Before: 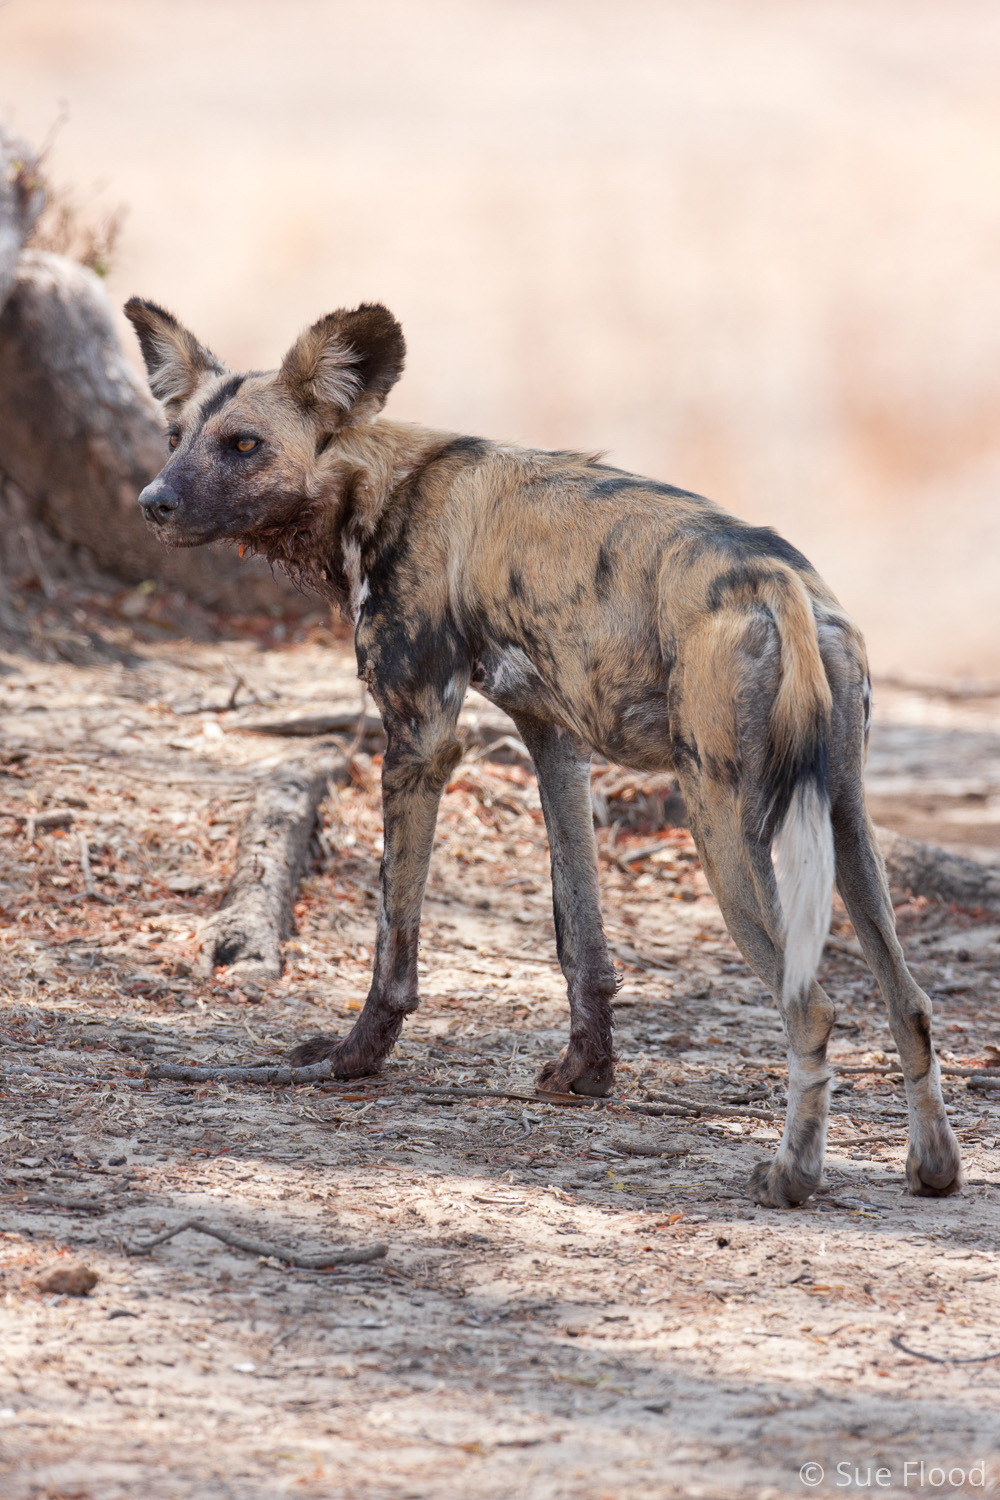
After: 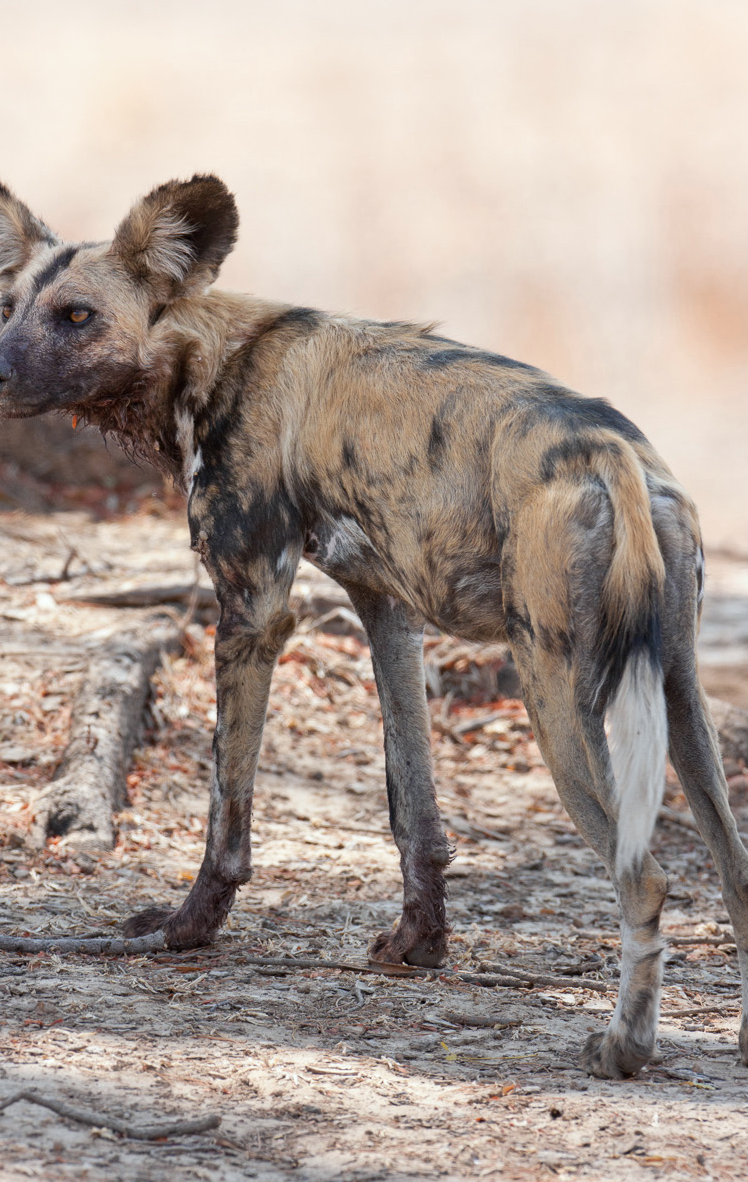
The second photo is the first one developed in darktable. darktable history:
white balance: red 0.978, blue 0.999
crop: left 16.768%, top 8.653%, right 8.362%, bottom 12.485%
